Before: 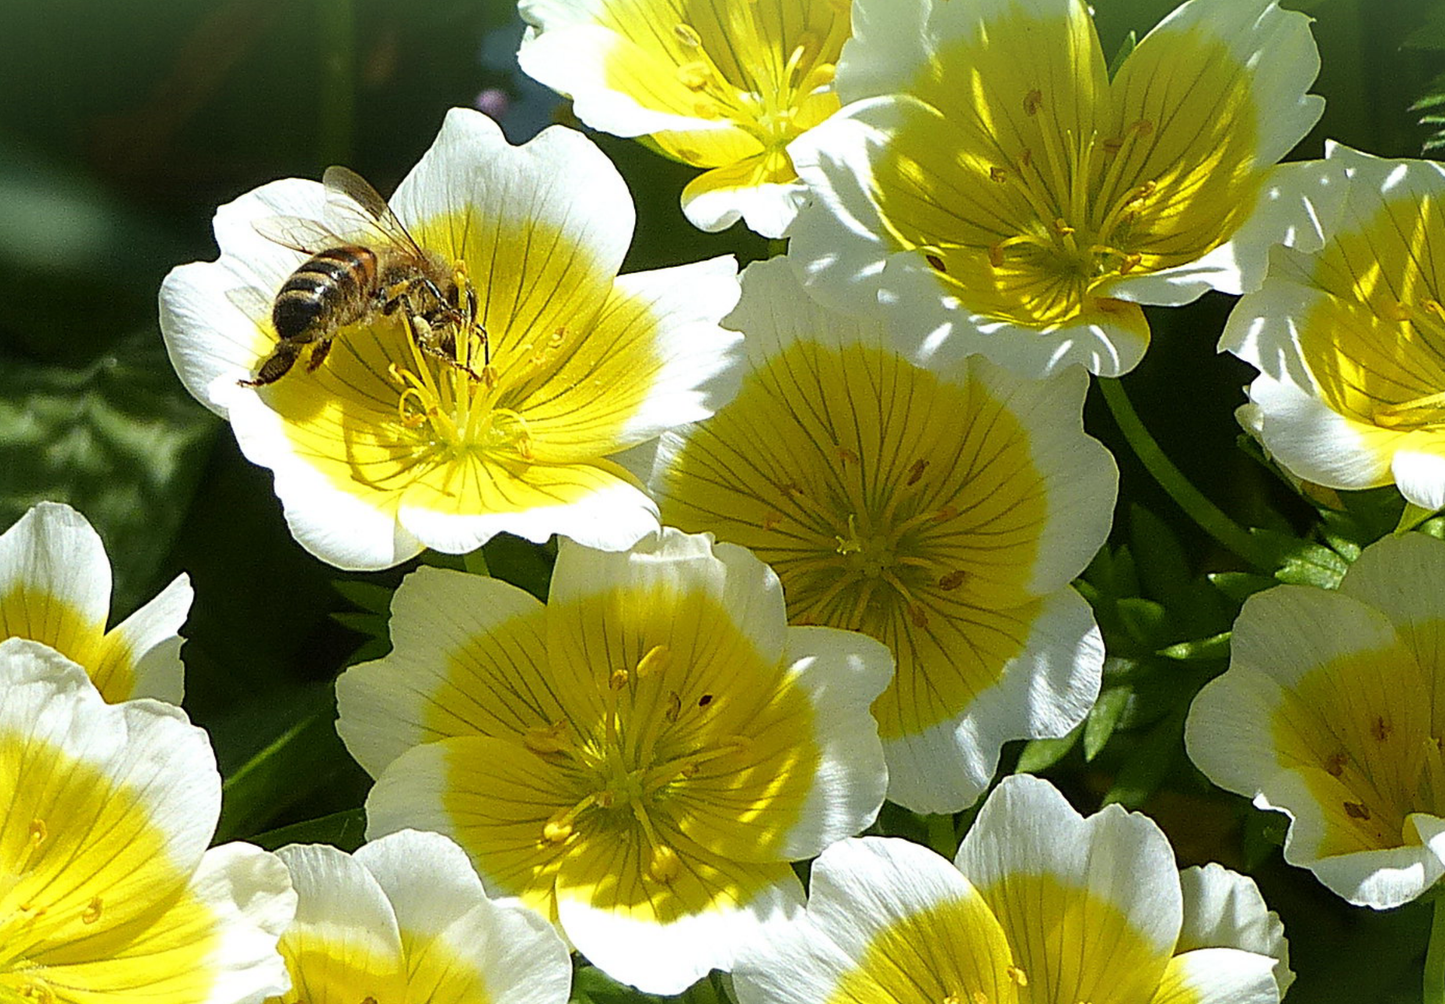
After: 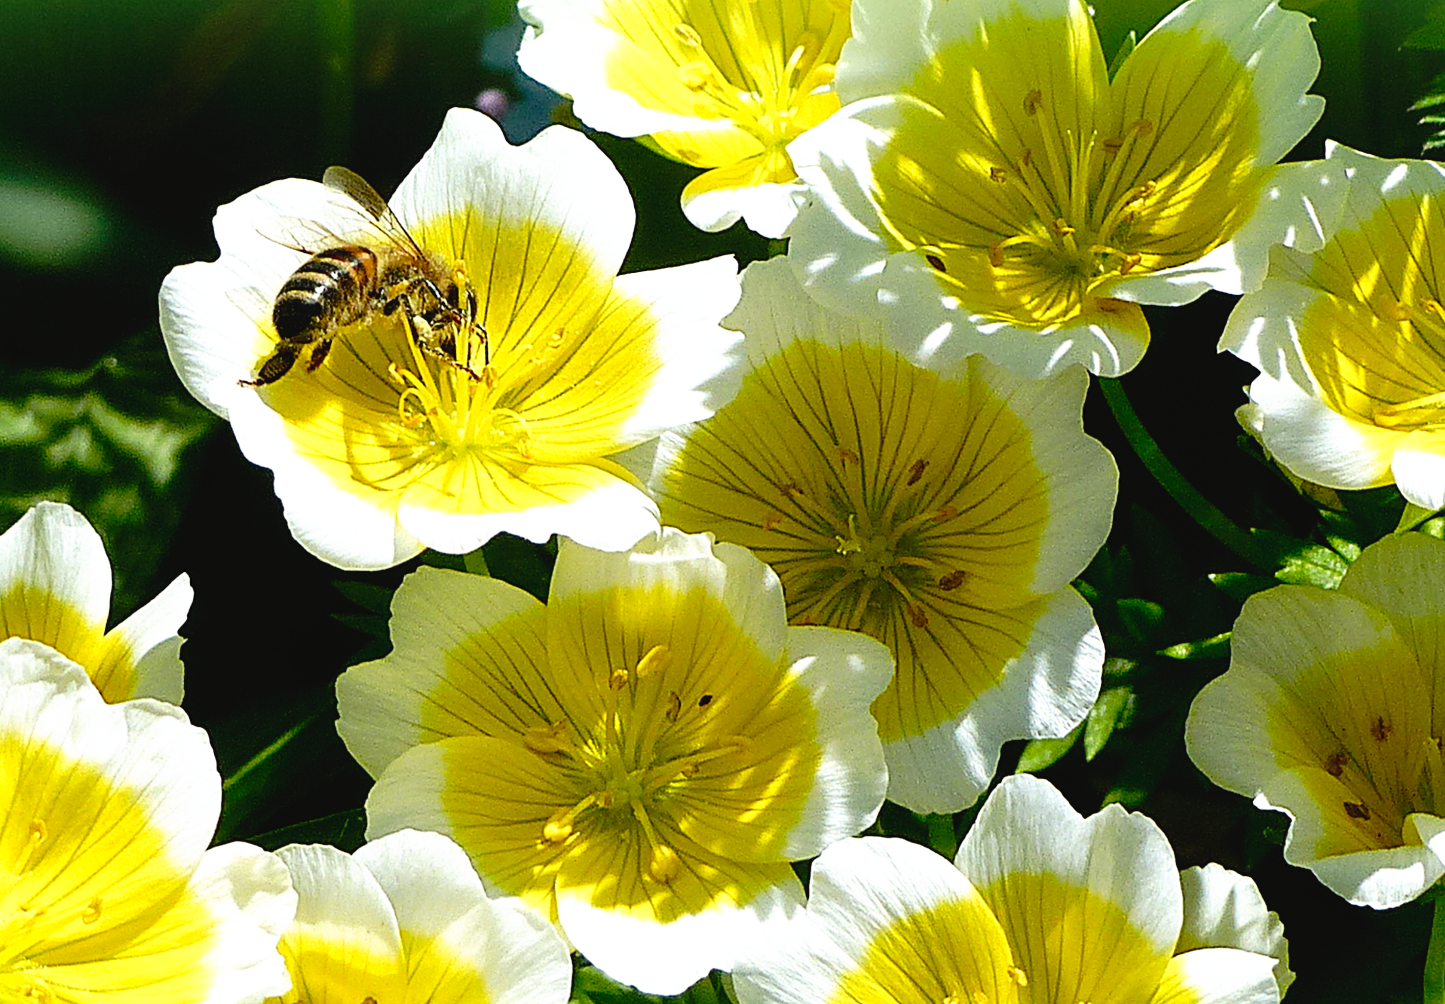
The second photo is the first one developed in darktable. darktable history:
tone curve: curves: ch0 [(0, 0) (0.003, 0.033) (0.011, 0.033) (0.025, 0.036) (0.044, 0.039) (0.069, 0.04) (0.1, 0.043) (0.136, 0.052) (0.177, 0.085) (0.224, 0.14) (0.277, 0.225) (0.335, 0.333) (0.399, 0.419) (0.468, 0.51) (0.543, 0.603) (0.623, 0.713) (0.709, 0.808) (0.801, 0.901) (0.898, 0.98) (1, 1)], preserve colors none
